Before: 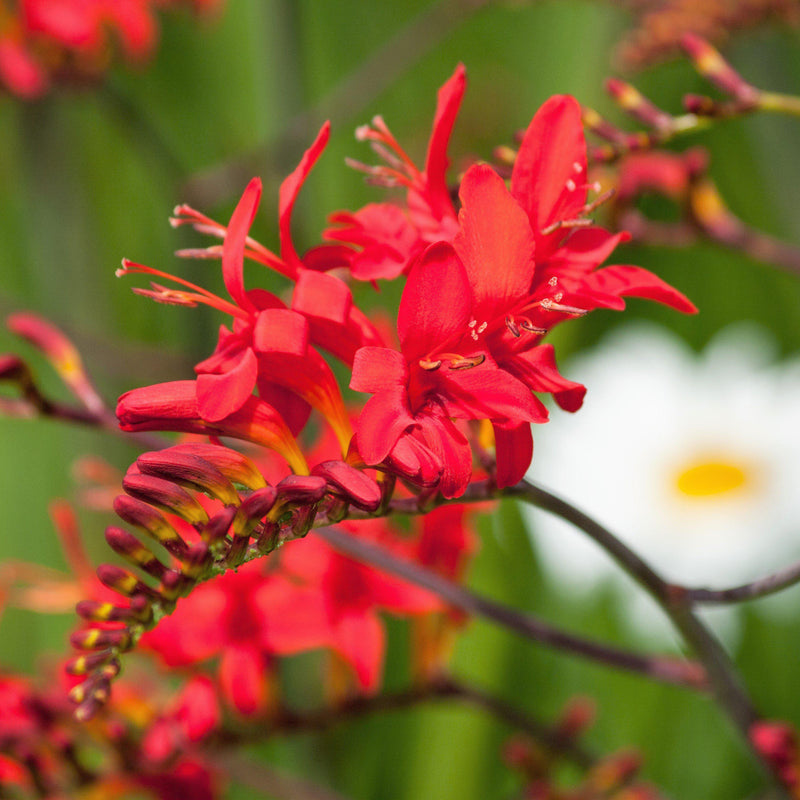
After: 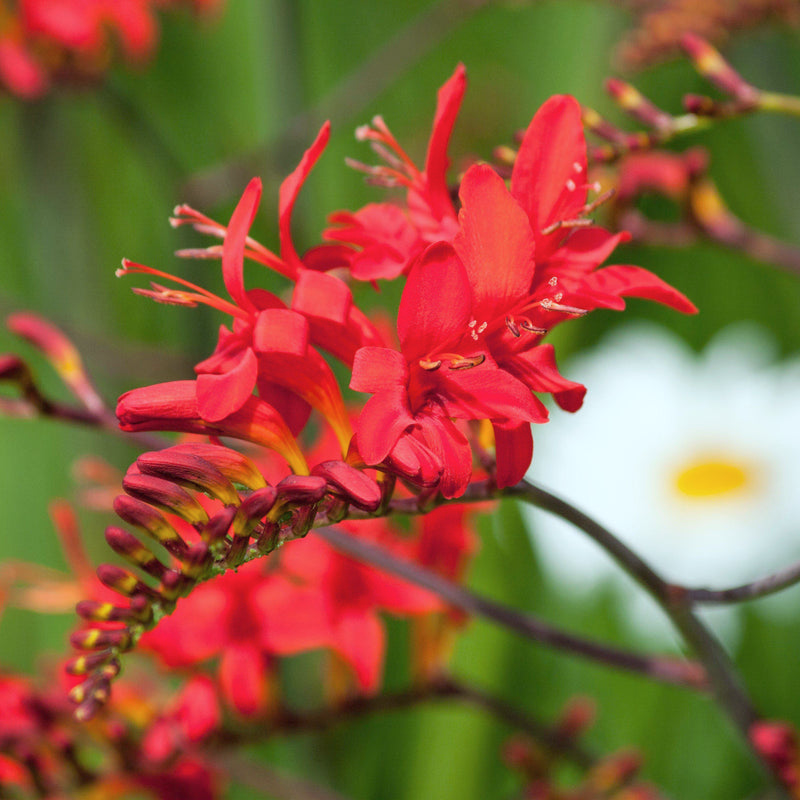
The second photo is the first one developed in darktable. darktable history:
color calibration: illuminant as shot in camera, x 0.36, y 0.363, temperature 4595.51 K
